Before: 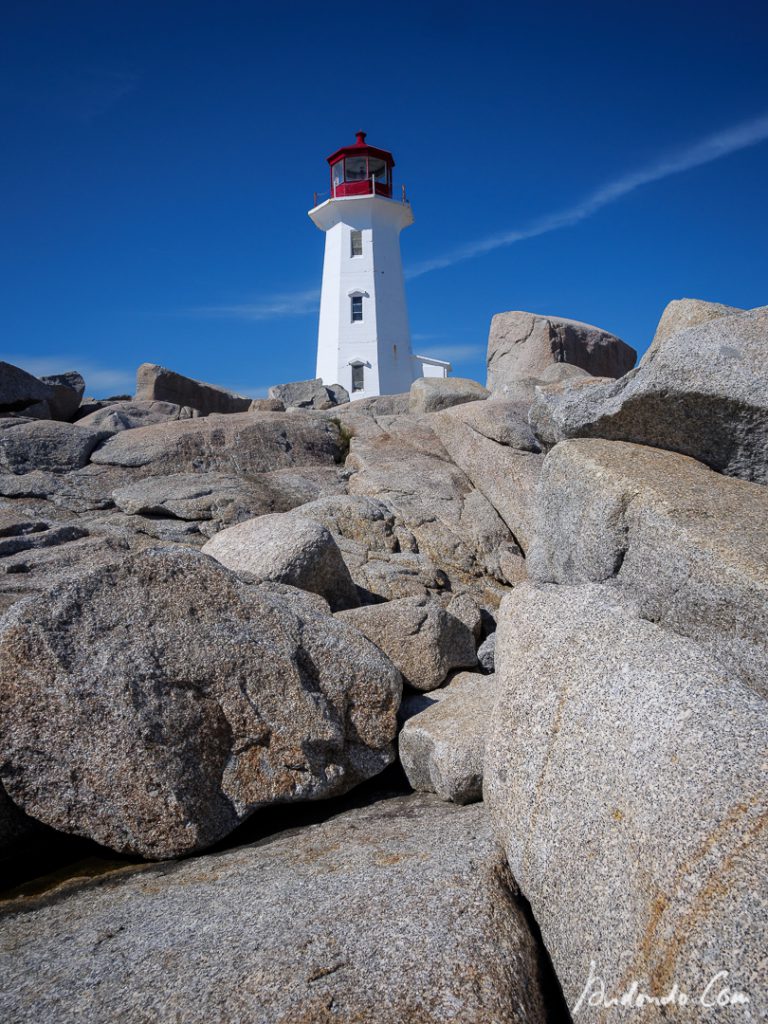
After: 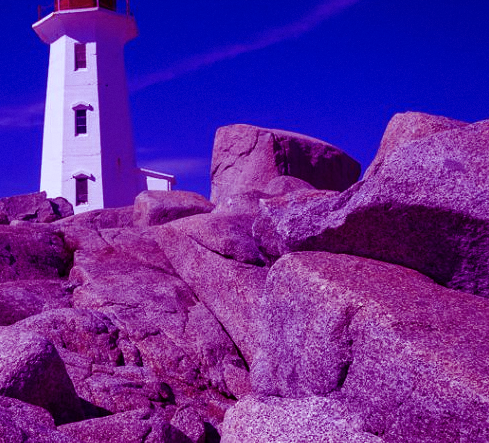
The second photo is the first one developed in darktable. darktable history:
levels: levels [0, 0.492, 0.984]
color balance: mode lift, gamma, gain (sRGB), lift [1, 1, 0.101, 1]
crop: left 36.005%, top 18.293%, right 0.31%, bottom 38.444%
white balance: red 0.967, blue 1.049
color contrast: green-magenta contrast 0.96
grain: coarseness 14.57 ISO, strength 8.8%
